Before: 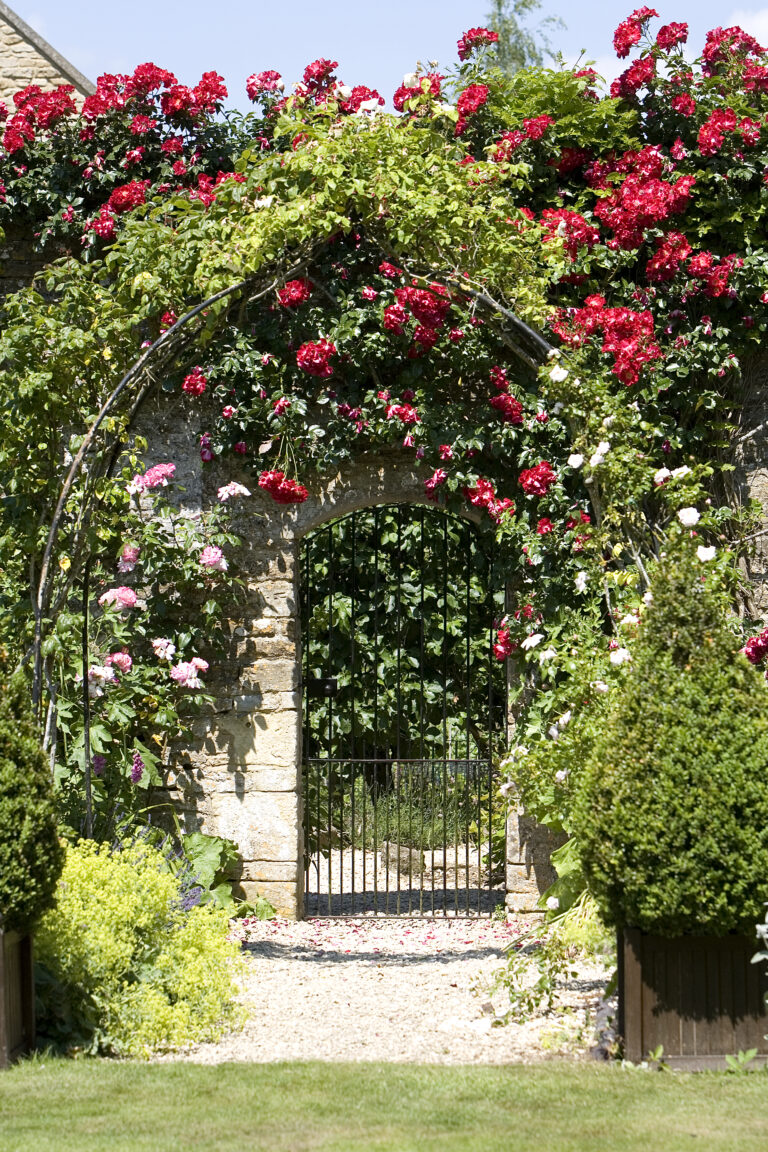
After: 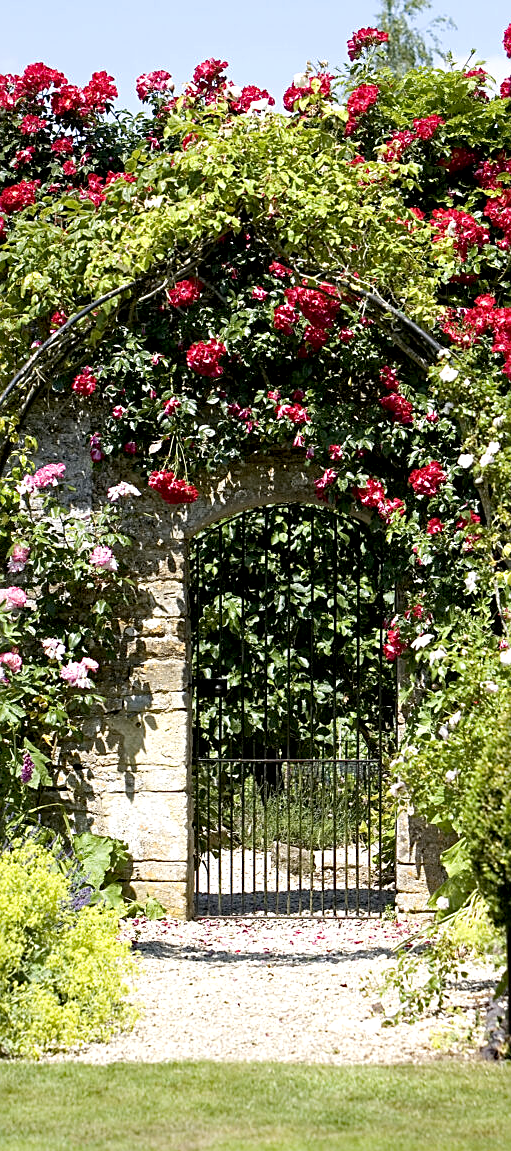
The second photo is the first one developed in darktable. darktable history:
sharpen: on, module defaults
haze removal: on, module defaults
crop and rotate: left 14.385%, right 18.948%
exposure: black level correction 0.007, exposure 0.159 EV, compensate highlight preservation false
